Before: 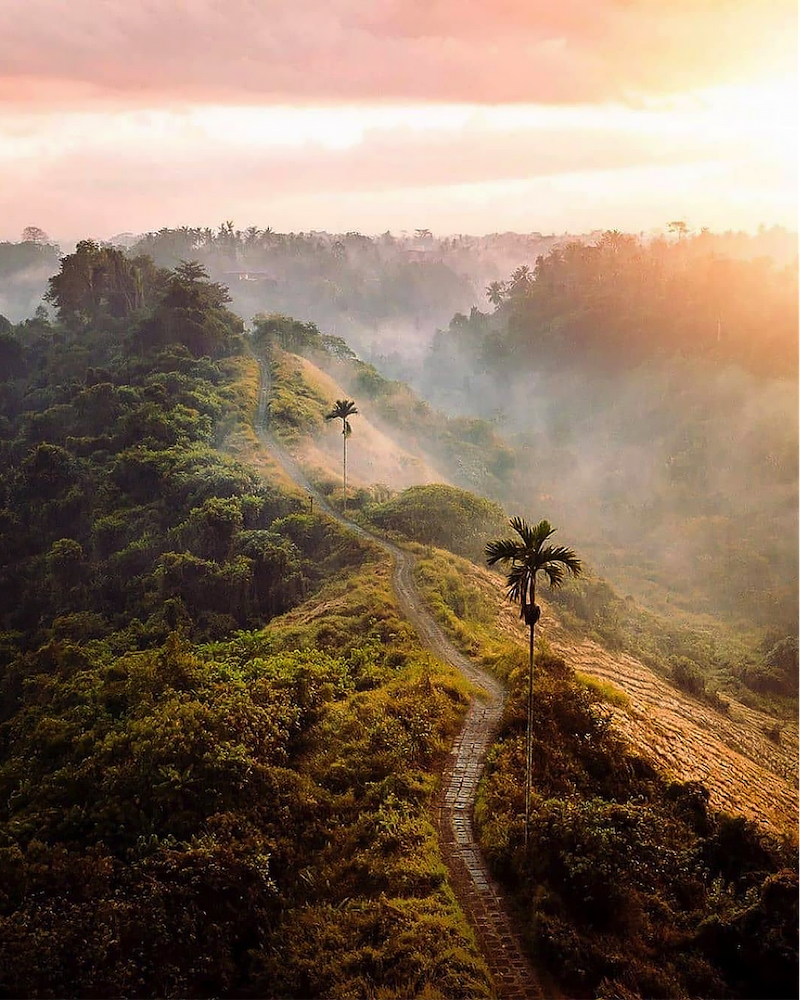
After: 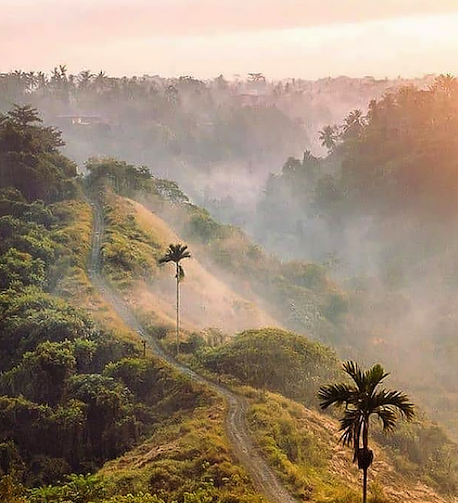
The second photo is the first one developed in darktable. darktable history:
crop: left 20.972%, top 15.623%, right 21.654%, bottom 34.021%
